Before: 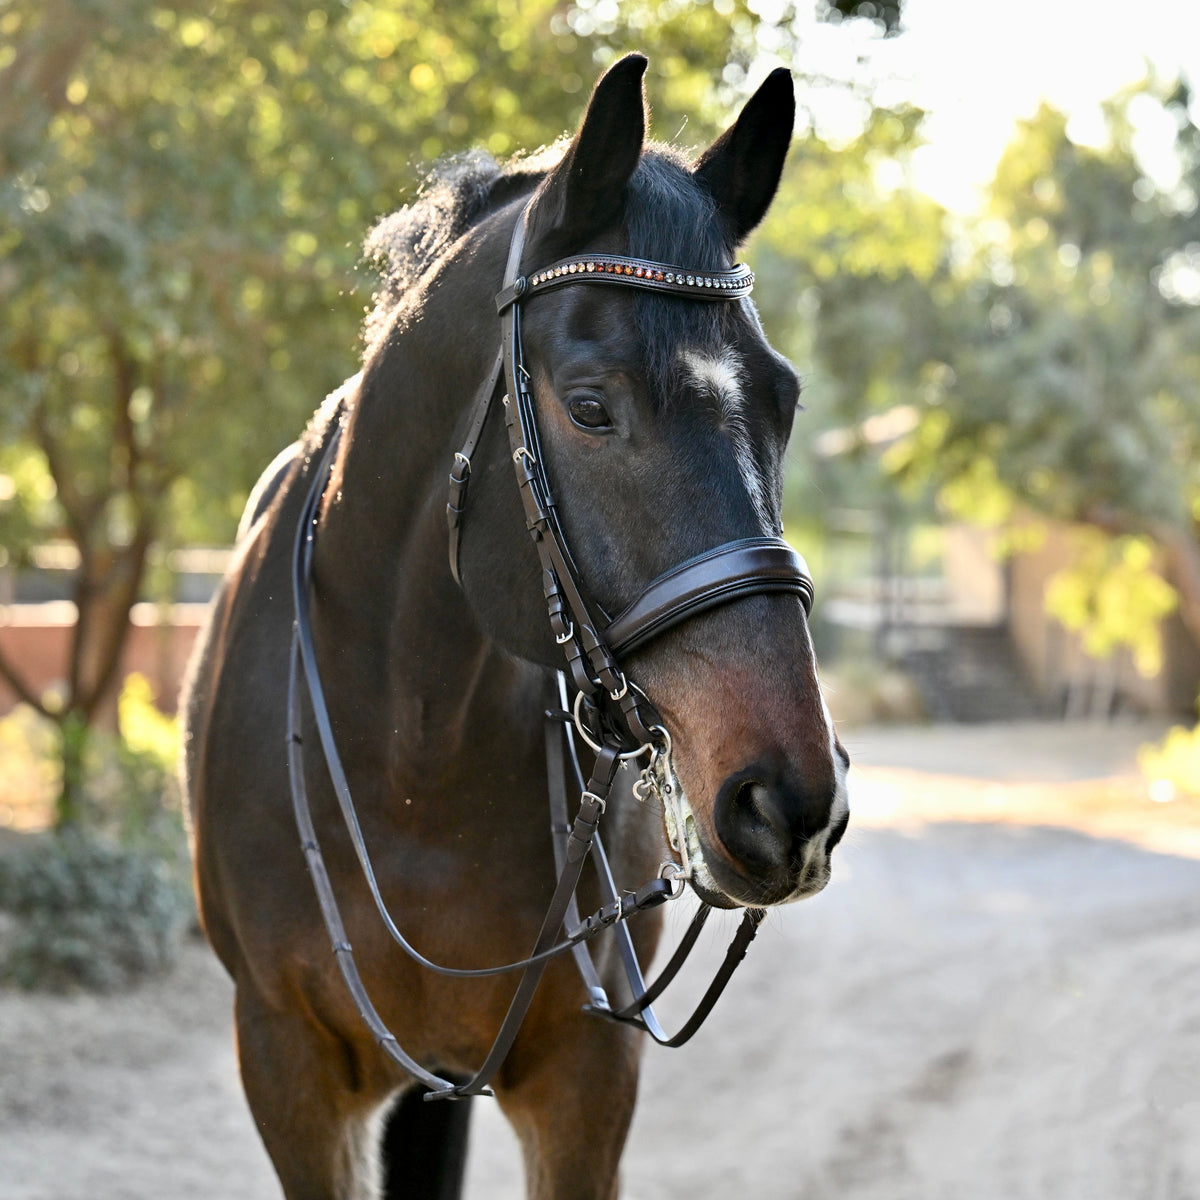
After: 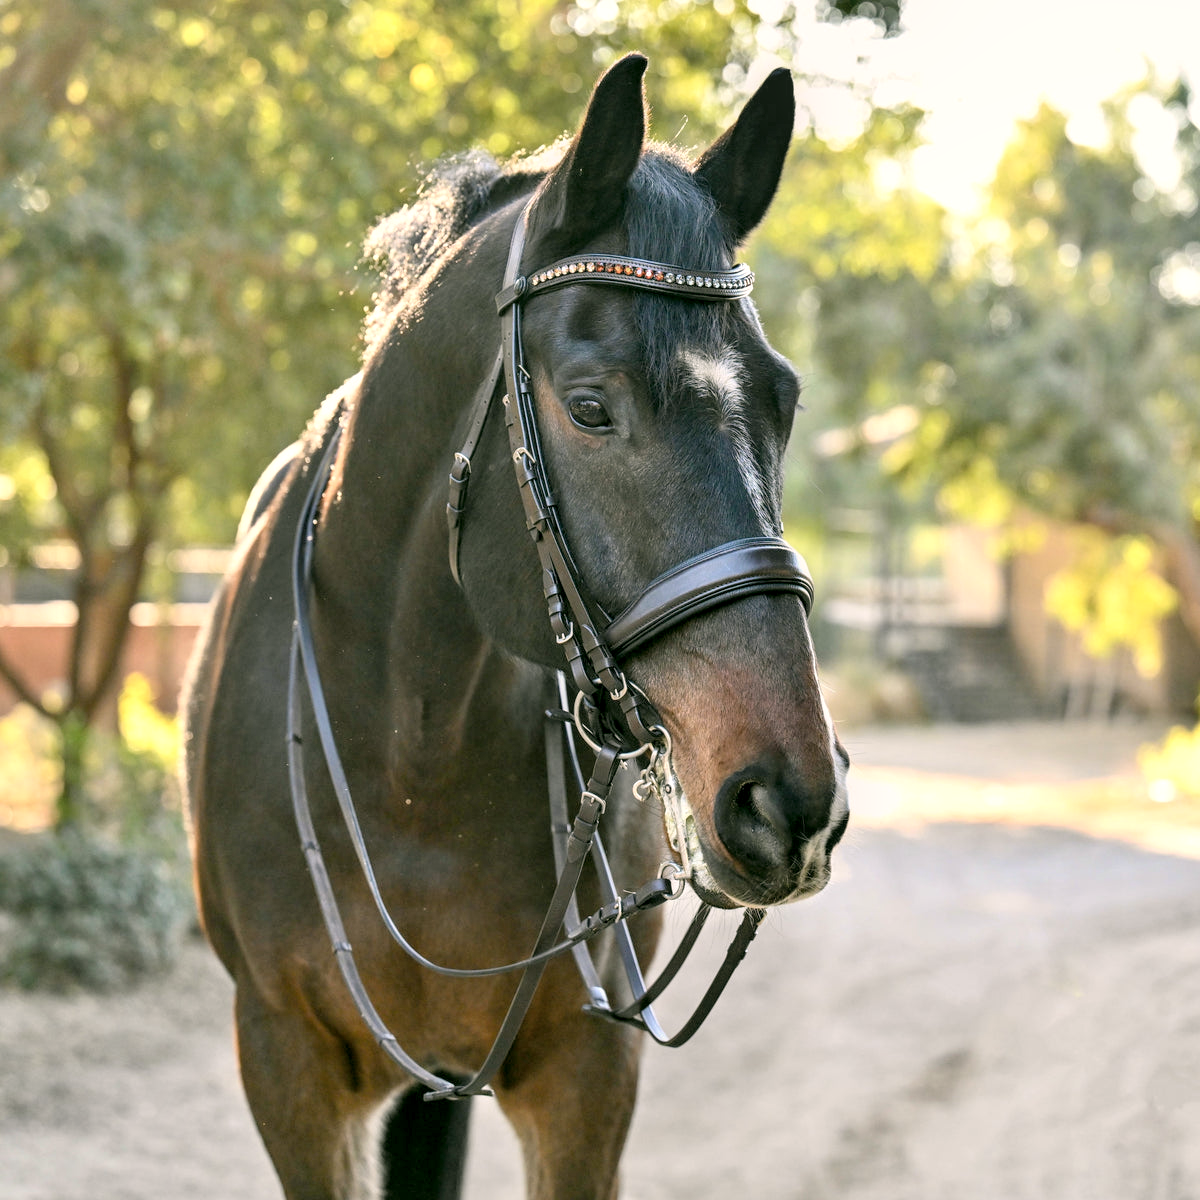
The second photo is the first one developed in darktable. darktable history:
local contrast: detail 130%
contrast brightness saturation: brightness 0.15
color correction: highlights a* 4.02, highlights b* 4.98, shadows a* -7.55, shadows b* 4.98
